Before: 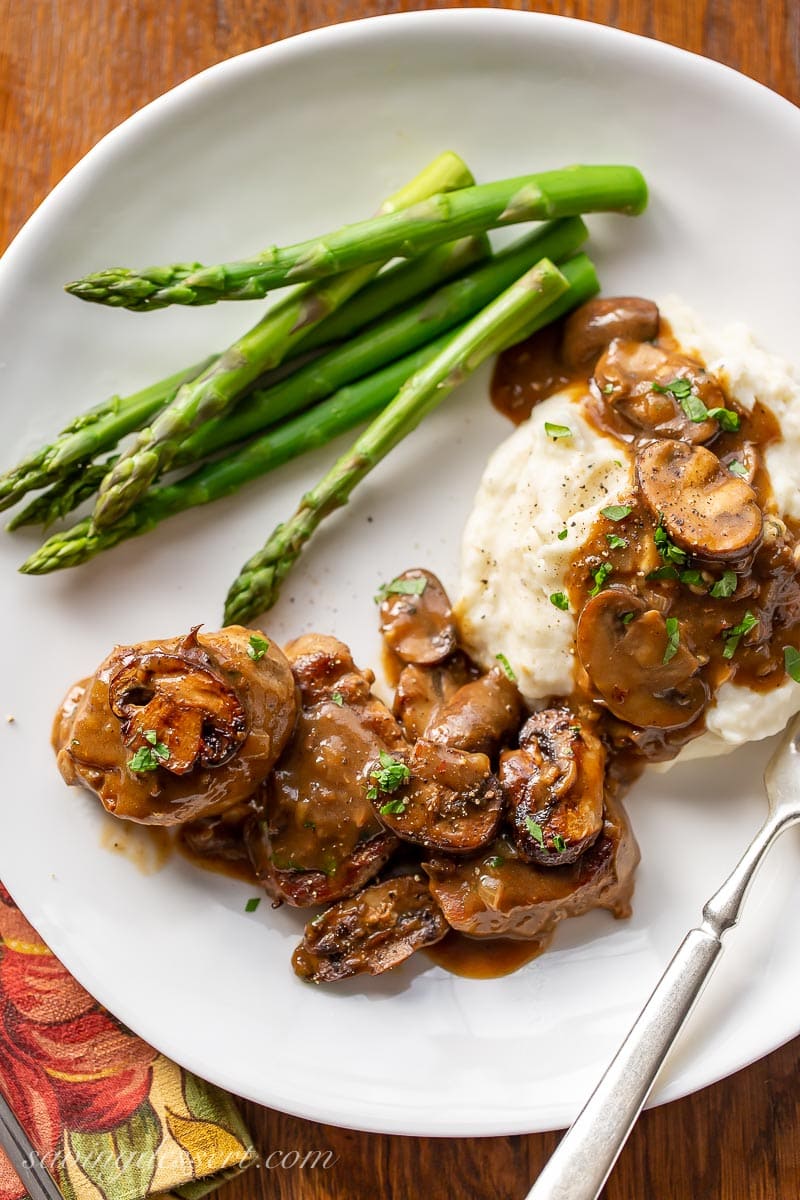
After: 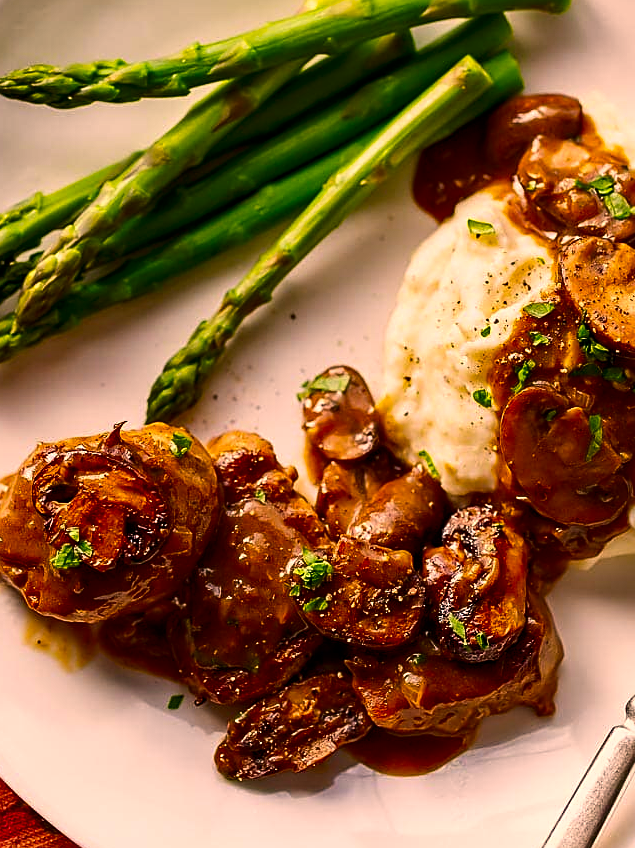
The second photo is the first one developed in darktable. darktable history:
contrast brightness saturation: contrast 0.13, brightness -0.24, saturation 0.14
color correction: highlights a* 17.88, highlights b* 18.79
crop: left 9.712%, top 16.928%, right 10.845%, bottom 12.332%
tone equalizer: on, module defaults
sharpen: amount 0.478
haze removal: compatibility mode true, adaptive false
color balance rgb: perceptual saturation grading › global saturation 20%, global vibrance 10%
